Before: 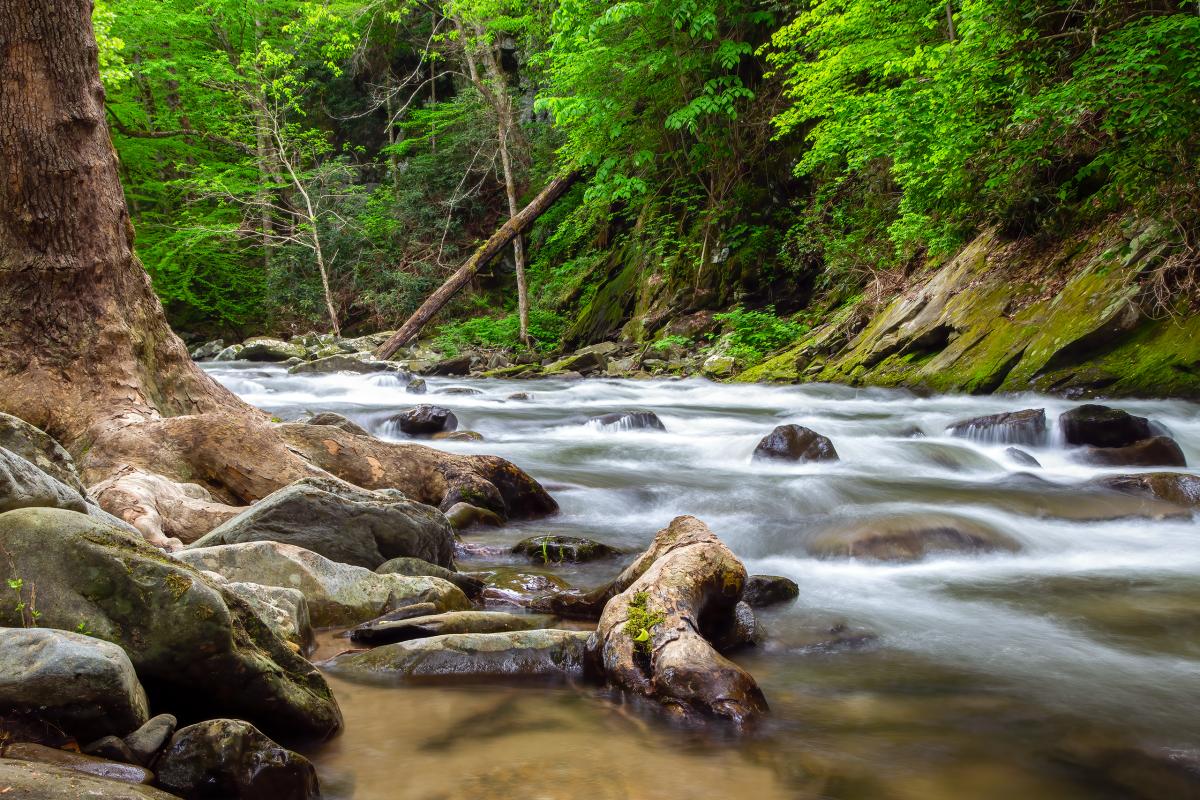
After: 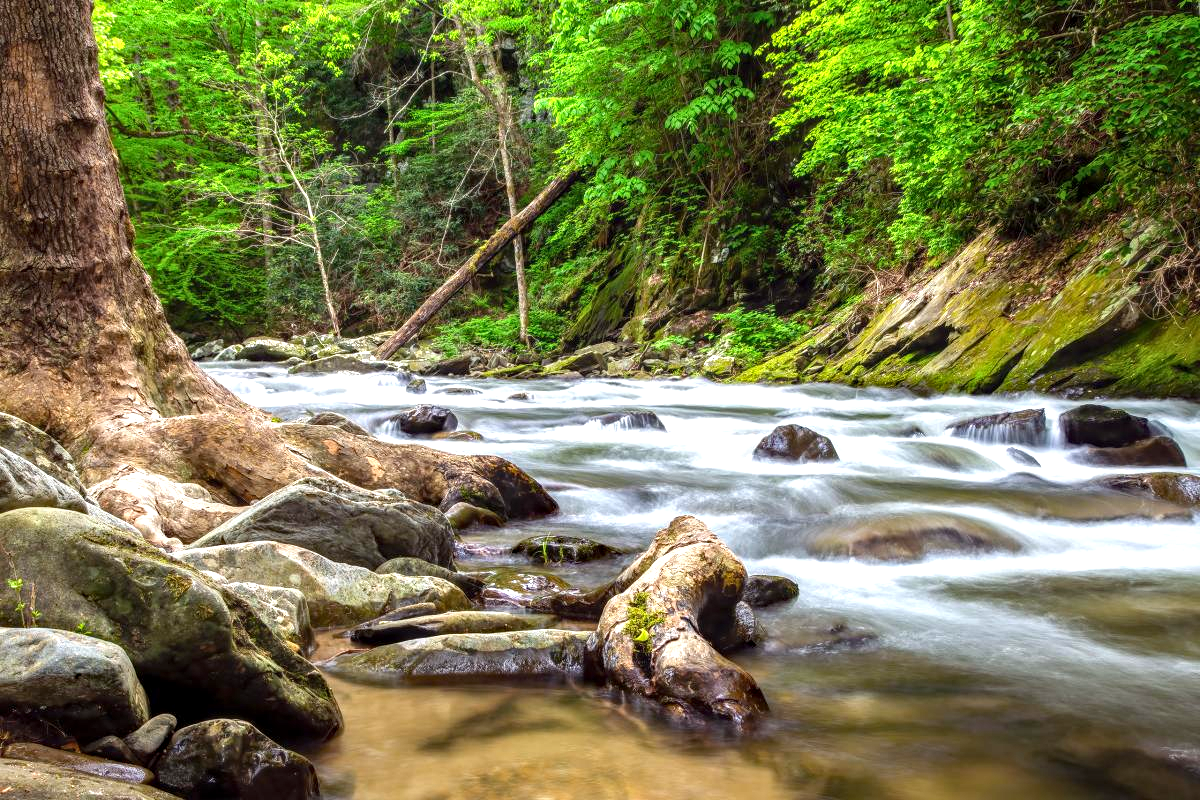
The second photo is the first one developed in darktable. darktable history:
local contrast: on, module defaults
exposure: black level correction 0, exposure 0.694 EV, compensate exposure bias true, compensate highlight preservation false
haze removal: compatibility mode true, adaptive false
